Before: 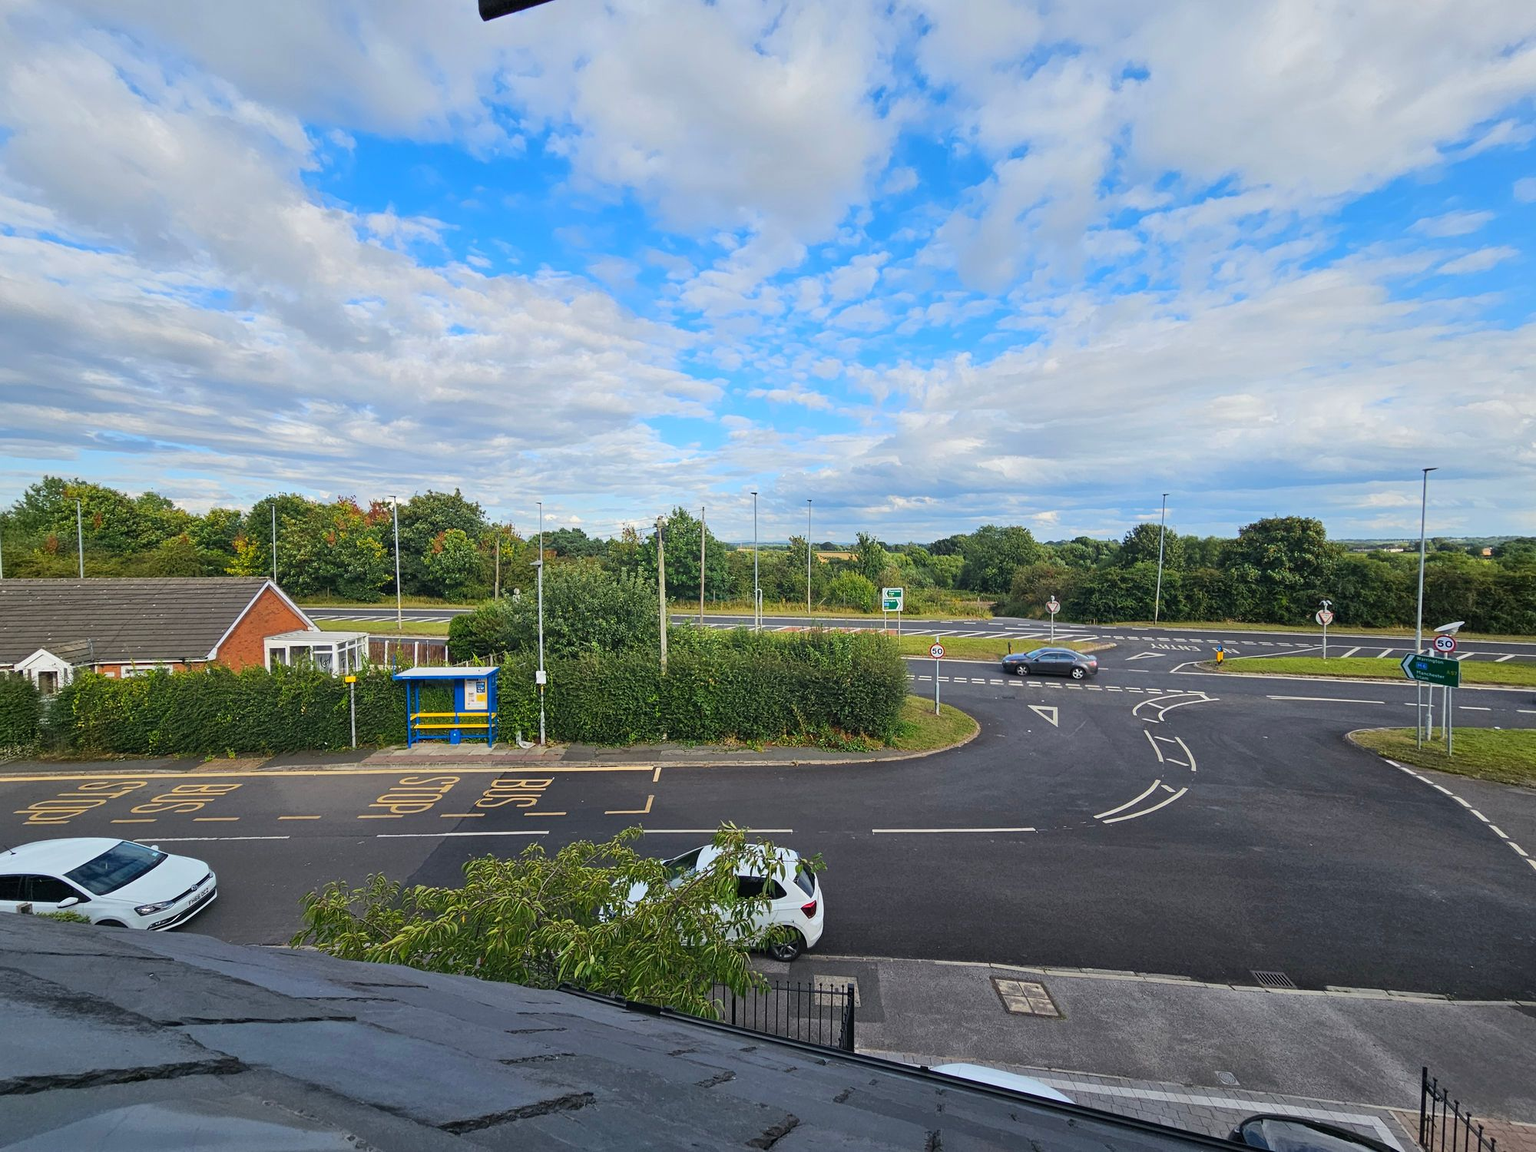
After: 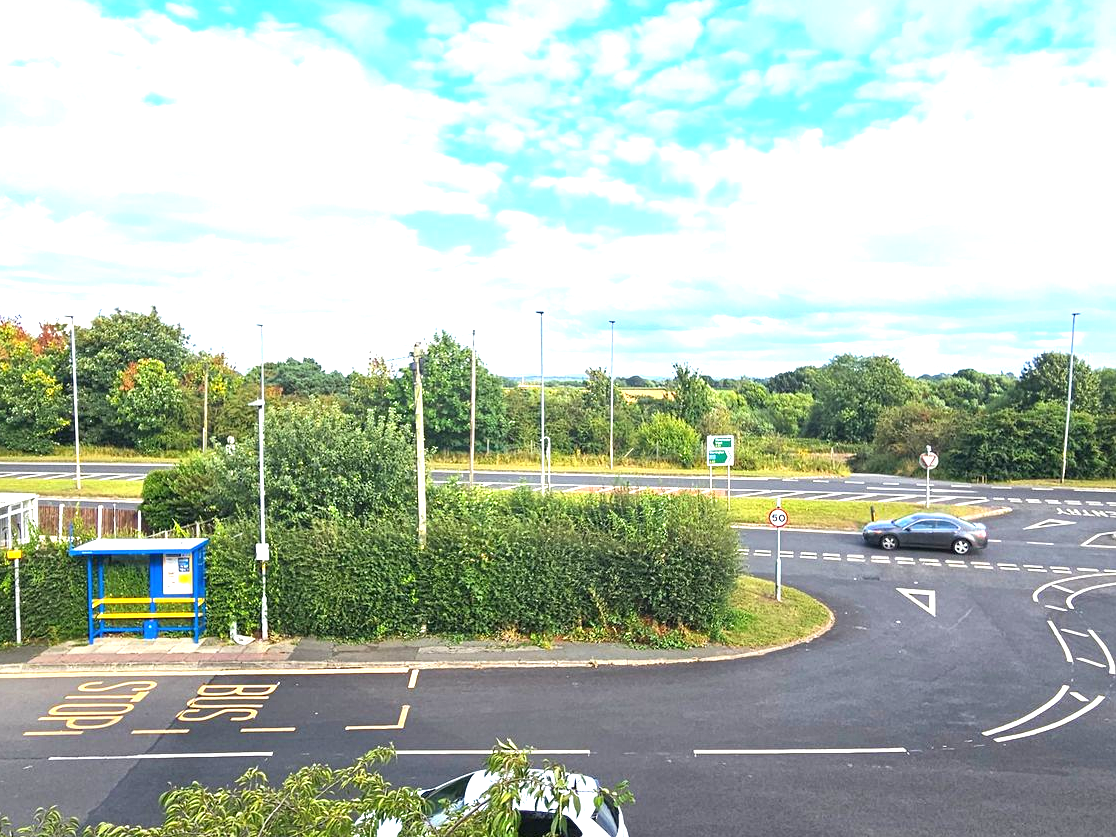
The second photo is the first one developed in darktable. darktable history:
crop and rotate: left 22.13%, top 22.054%, right 22.026%, bottom 22.102%
exposure: black level correction 0, exposure 1.3 EV, compensate exposure bias true, compensate highlight preservation false
